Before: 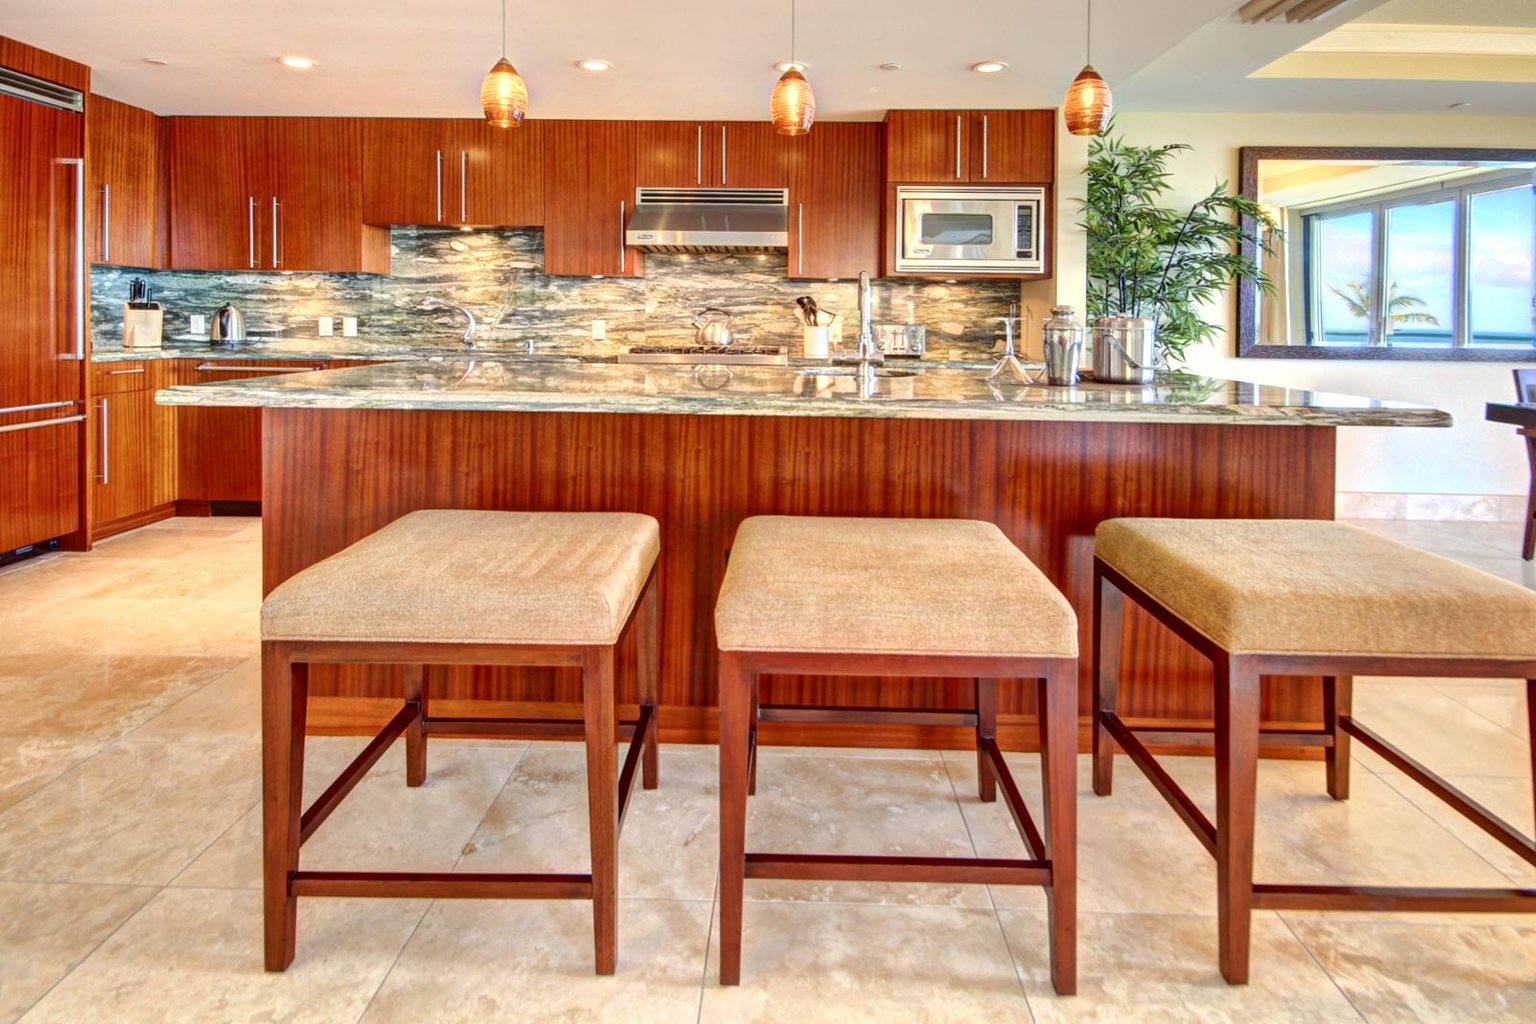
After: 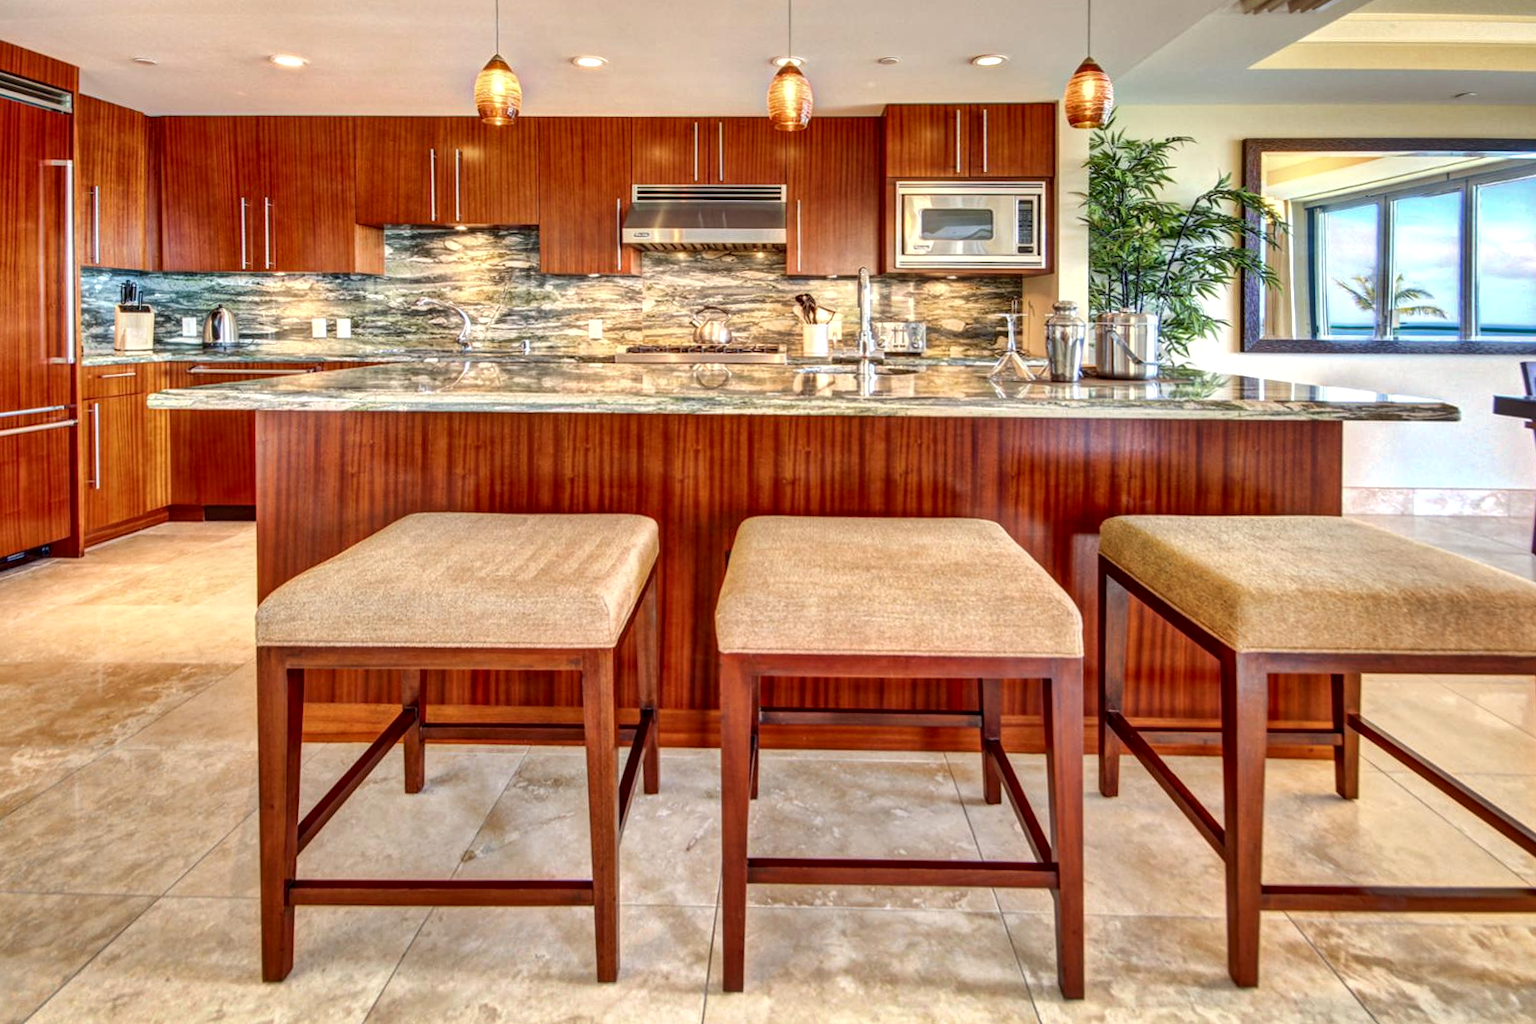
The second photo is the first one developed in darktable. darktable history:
rotate and perspective: rotation -0.45°, automatic cropping original format, crop left 0.008, crop right 0.992, crop top 0.012, crop bottom 0.988
local contrast: detail 130%
shadows and highlights: soften with gaussian
